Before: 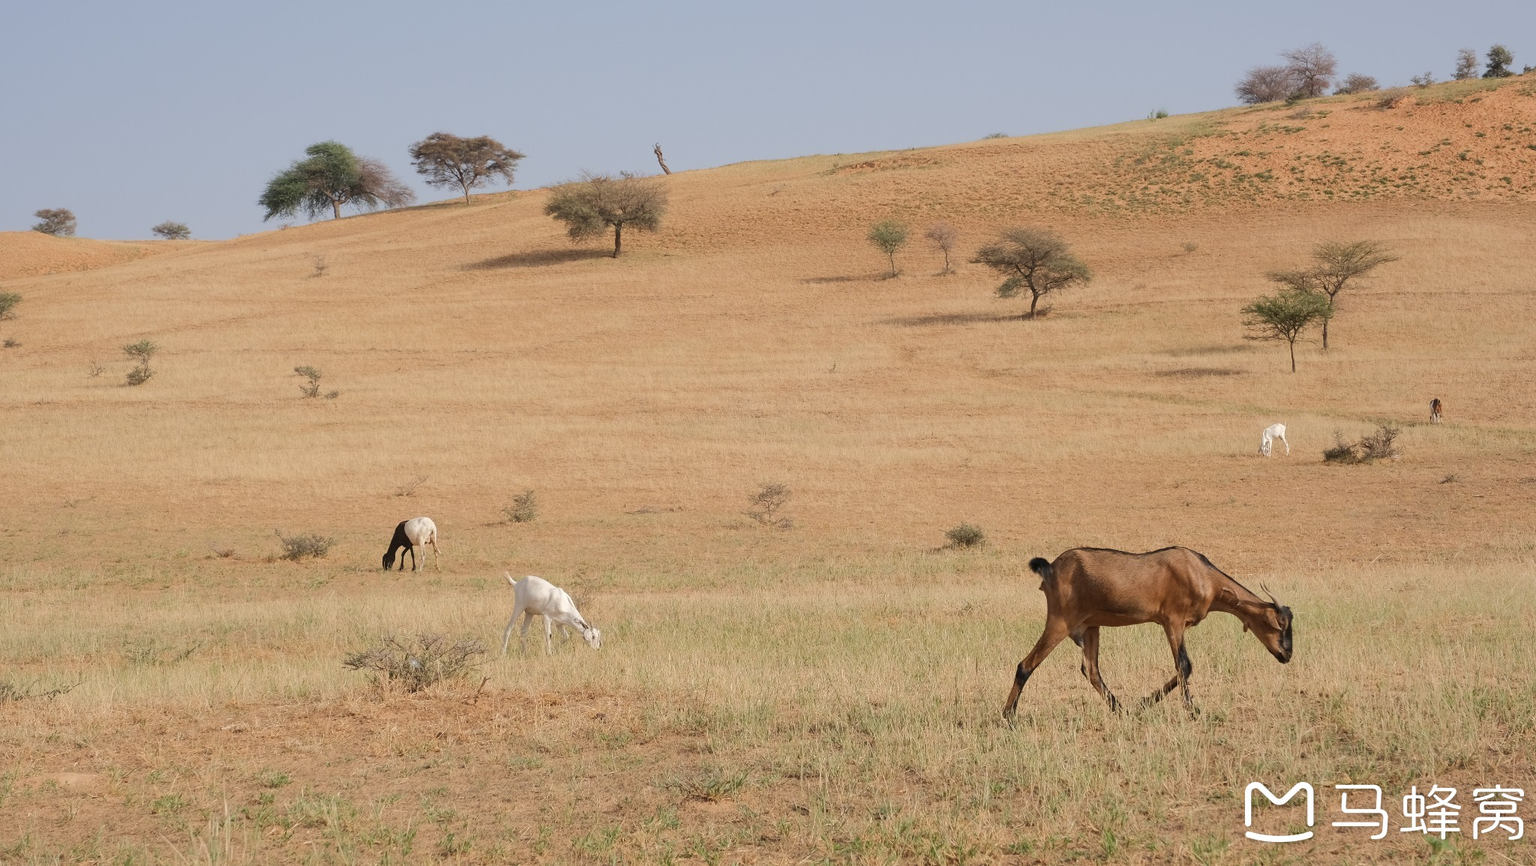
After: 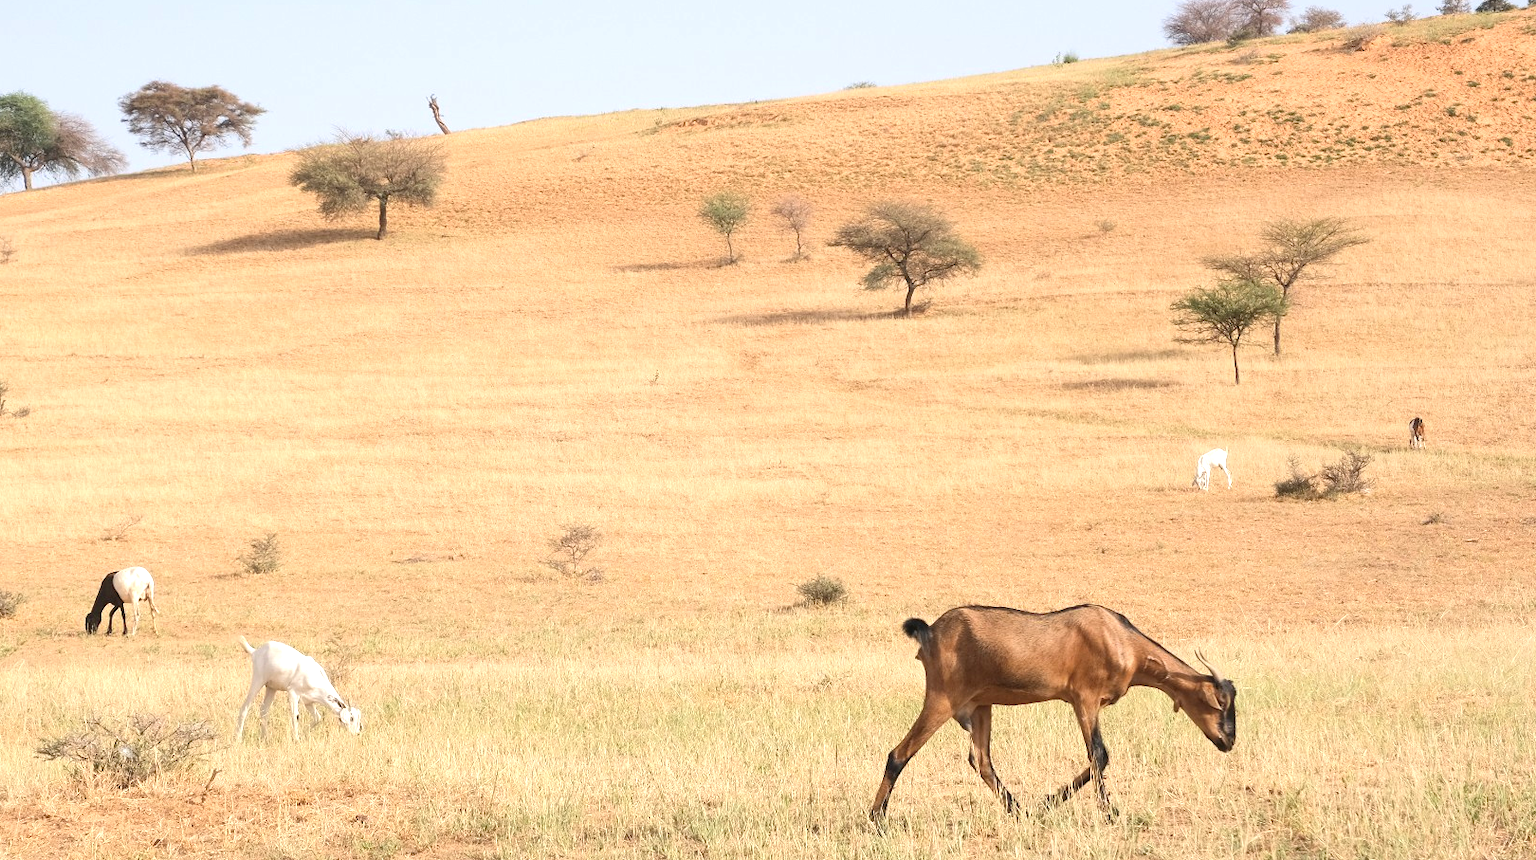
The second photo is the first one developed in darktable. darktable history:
crop and rotate: left 20.551%, top 7.915%, right 0.347%, bottom 13.351%
exposure: black level correction 0, exposure 1 EV, compensate highlight preservation false
